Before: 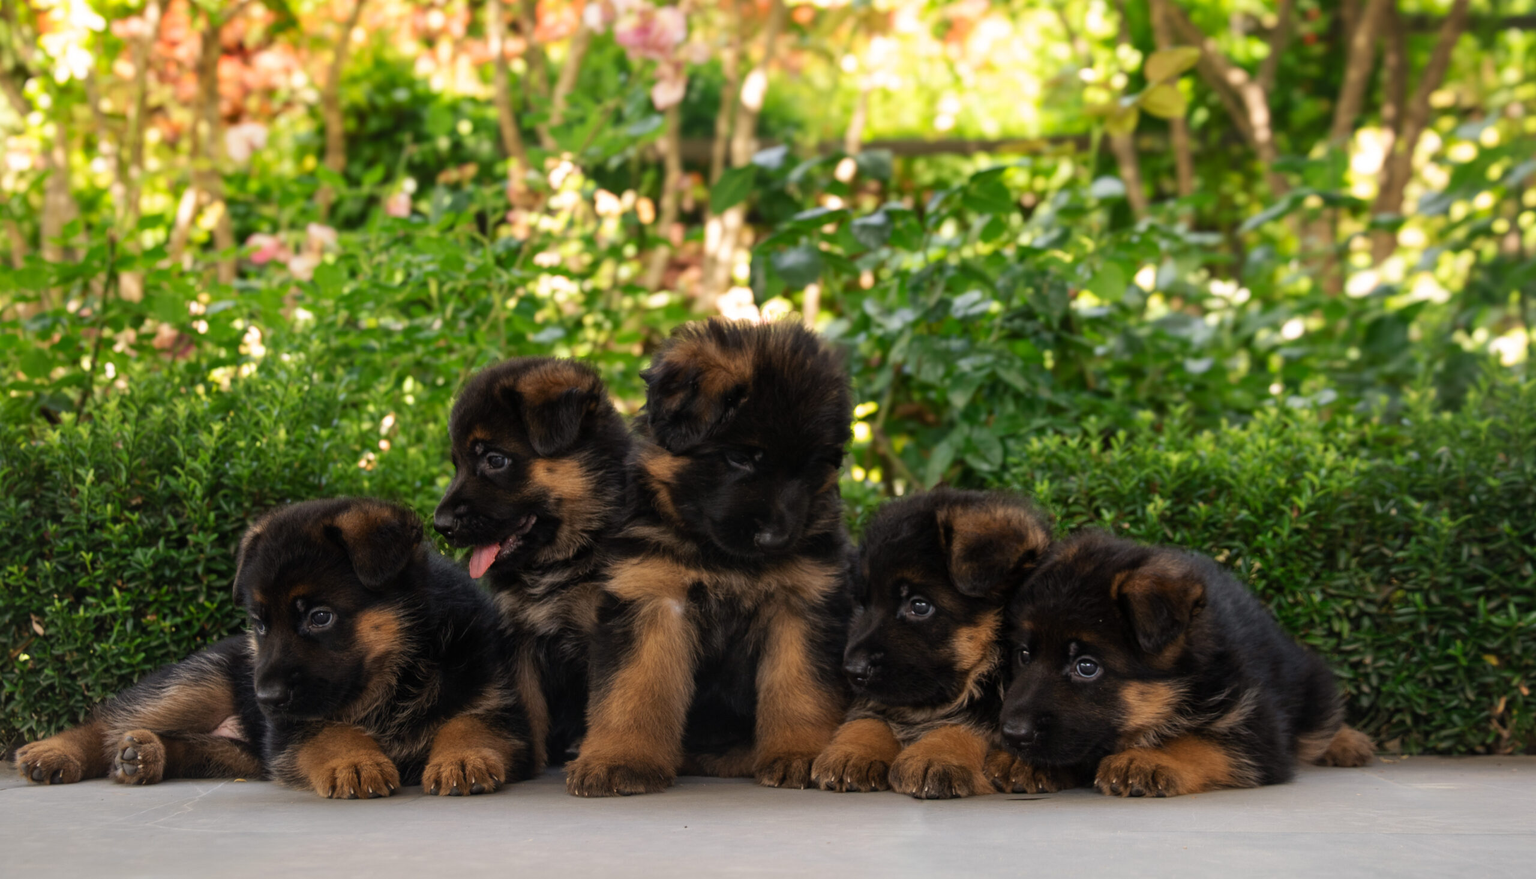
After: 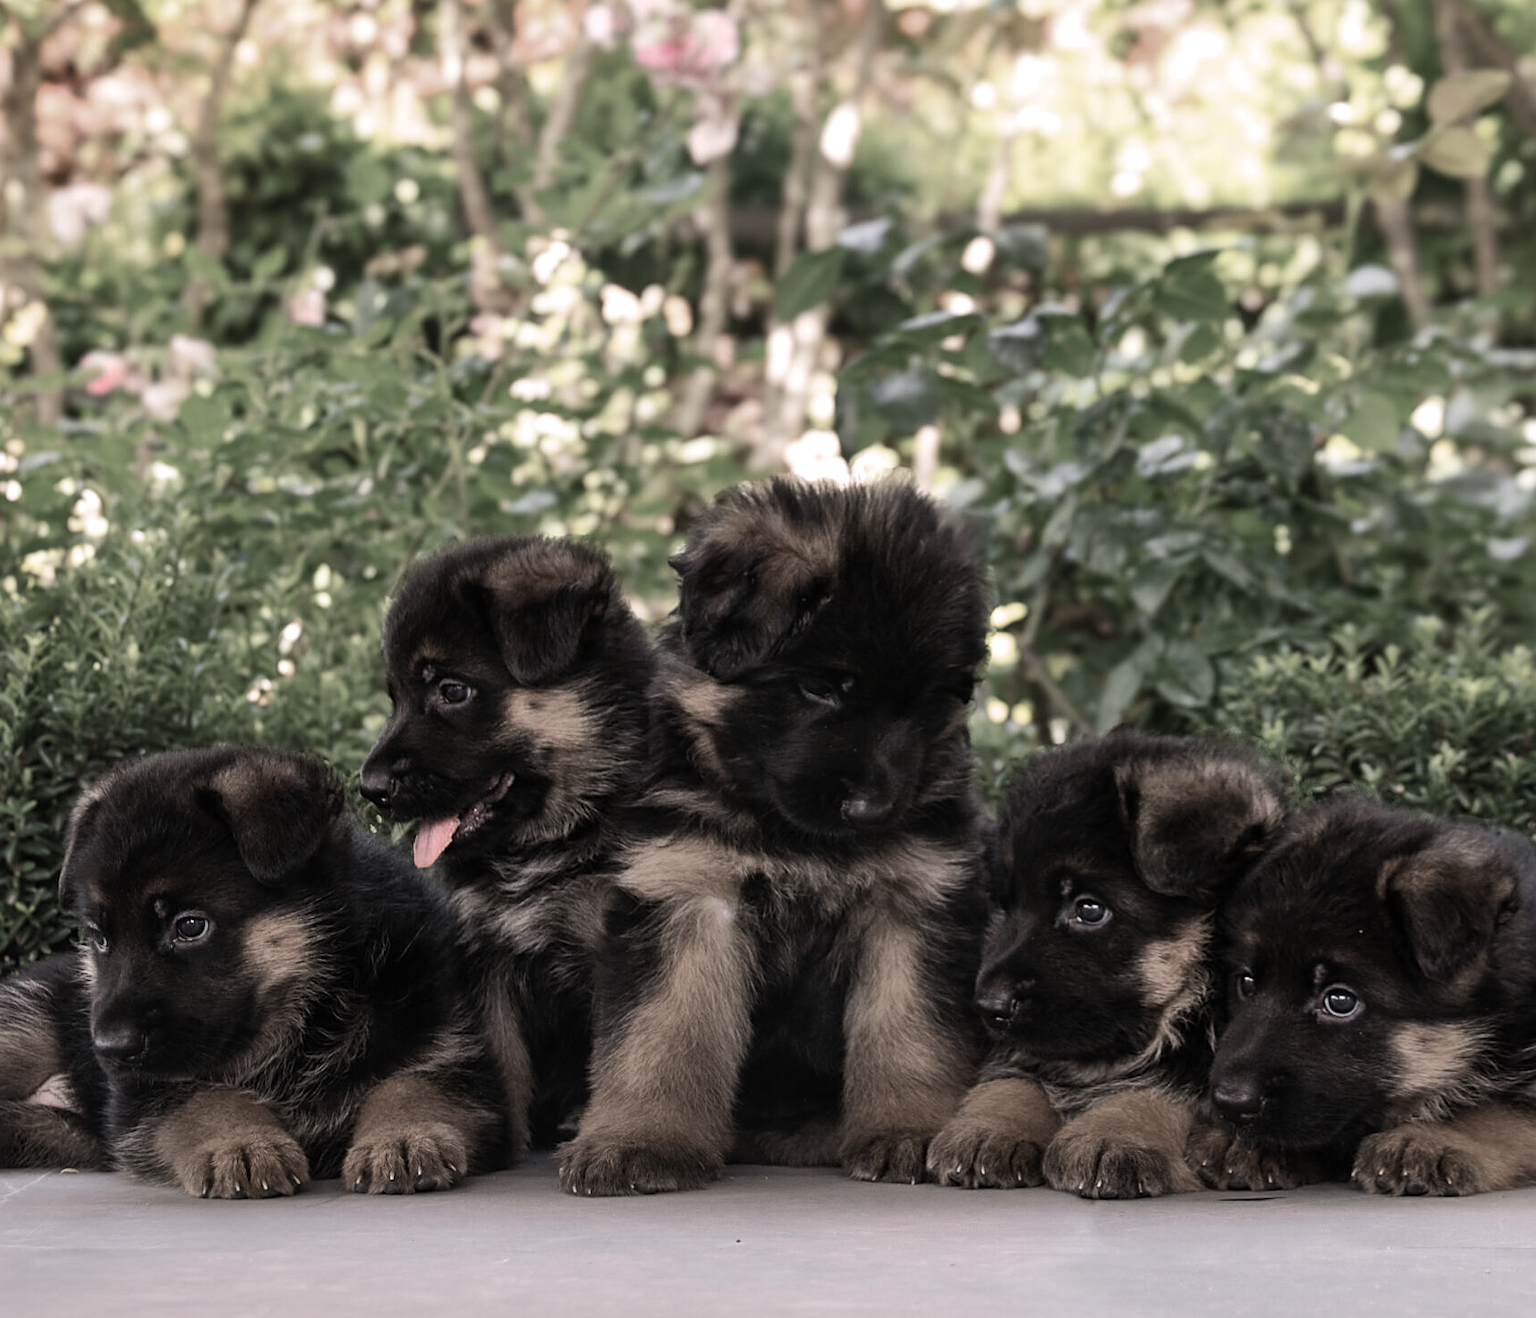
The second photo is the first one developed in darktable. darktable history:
crop and rotate: left 12.648%, right 20.685%
contrast brightness saturation: contrast 0.1, saturation -0.3
white balance: red 1.05, blue 1.072
sharpen: on, module defaults
color zones: curves: ch0 [(0, 0.6) (0.129, 0.508) (0.193, 0.483) (0.429, 0.5) (0.571, 0.5) (0.714, 0.5) (0.857, 0.5) (1, 0.6)]; ch1 [(0, 0.481) (0.112, 0.245) (0.213, 0.223) (0.429, 0.233) (0.571, 0.231) (0.683, 0.242) (0.857, 0.296) (1, 0.481)]
shadows and highlights: shadows 35, highlights -35, soften with gaussian
